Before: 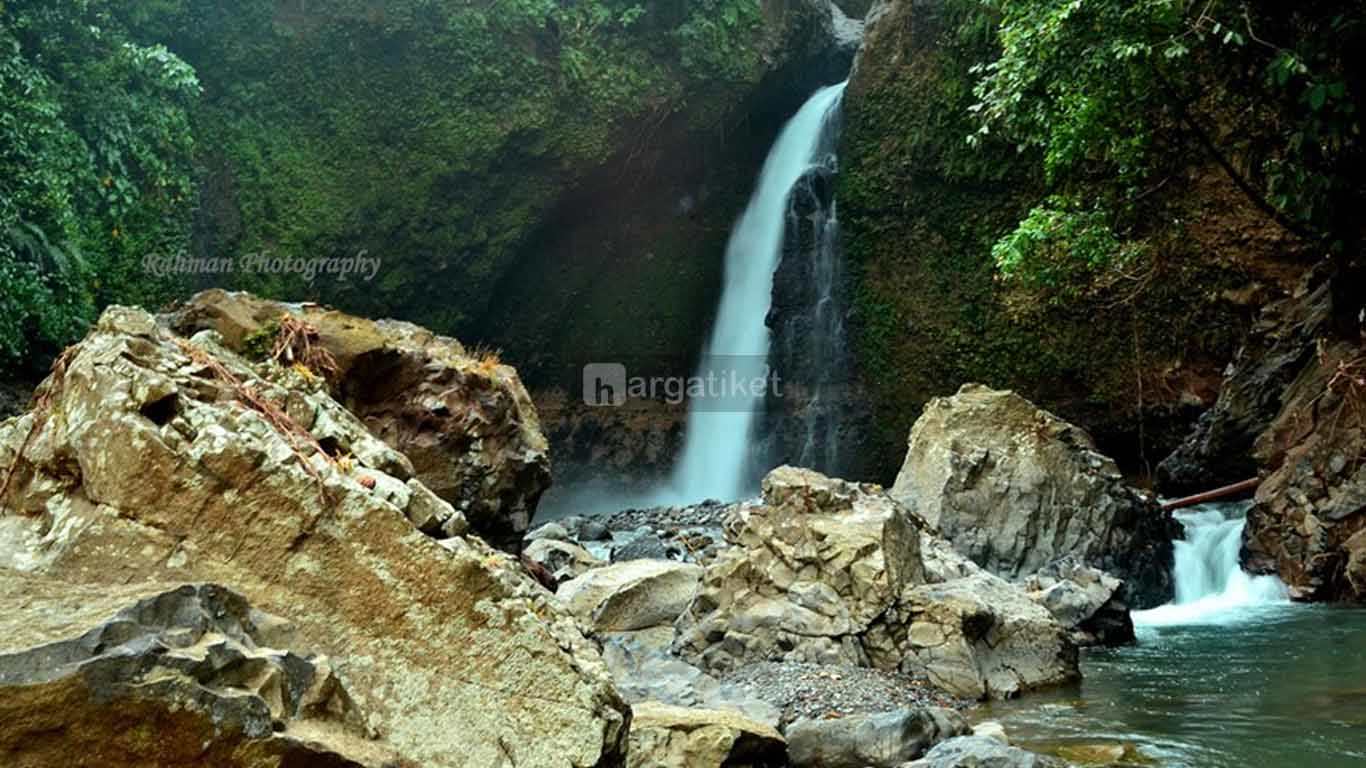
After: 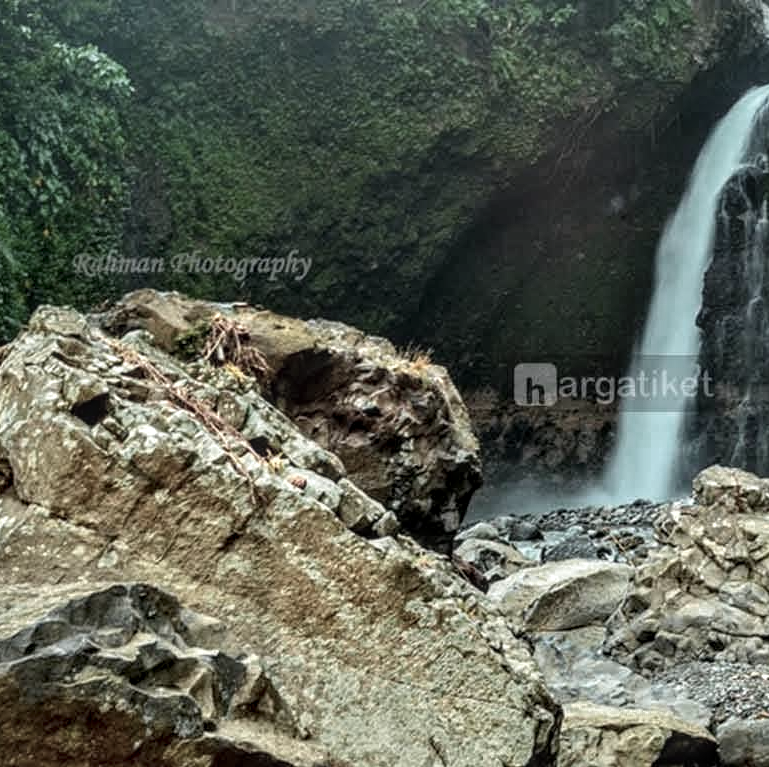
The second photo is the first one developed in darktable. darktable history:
color zones: curves: ch0 [(0.25, 0.5) (0.347, 0.092) (0.75, 0.5)]; ch1 [(0.25, 0.5) (0.33, 0.51) (0.75, 0.5)]
local contrast: highlights 20%, detail 197%
crop: left 5.114%, right 38.589%
contrast brightness saturation: contrast -0.26, saturation -0.43
